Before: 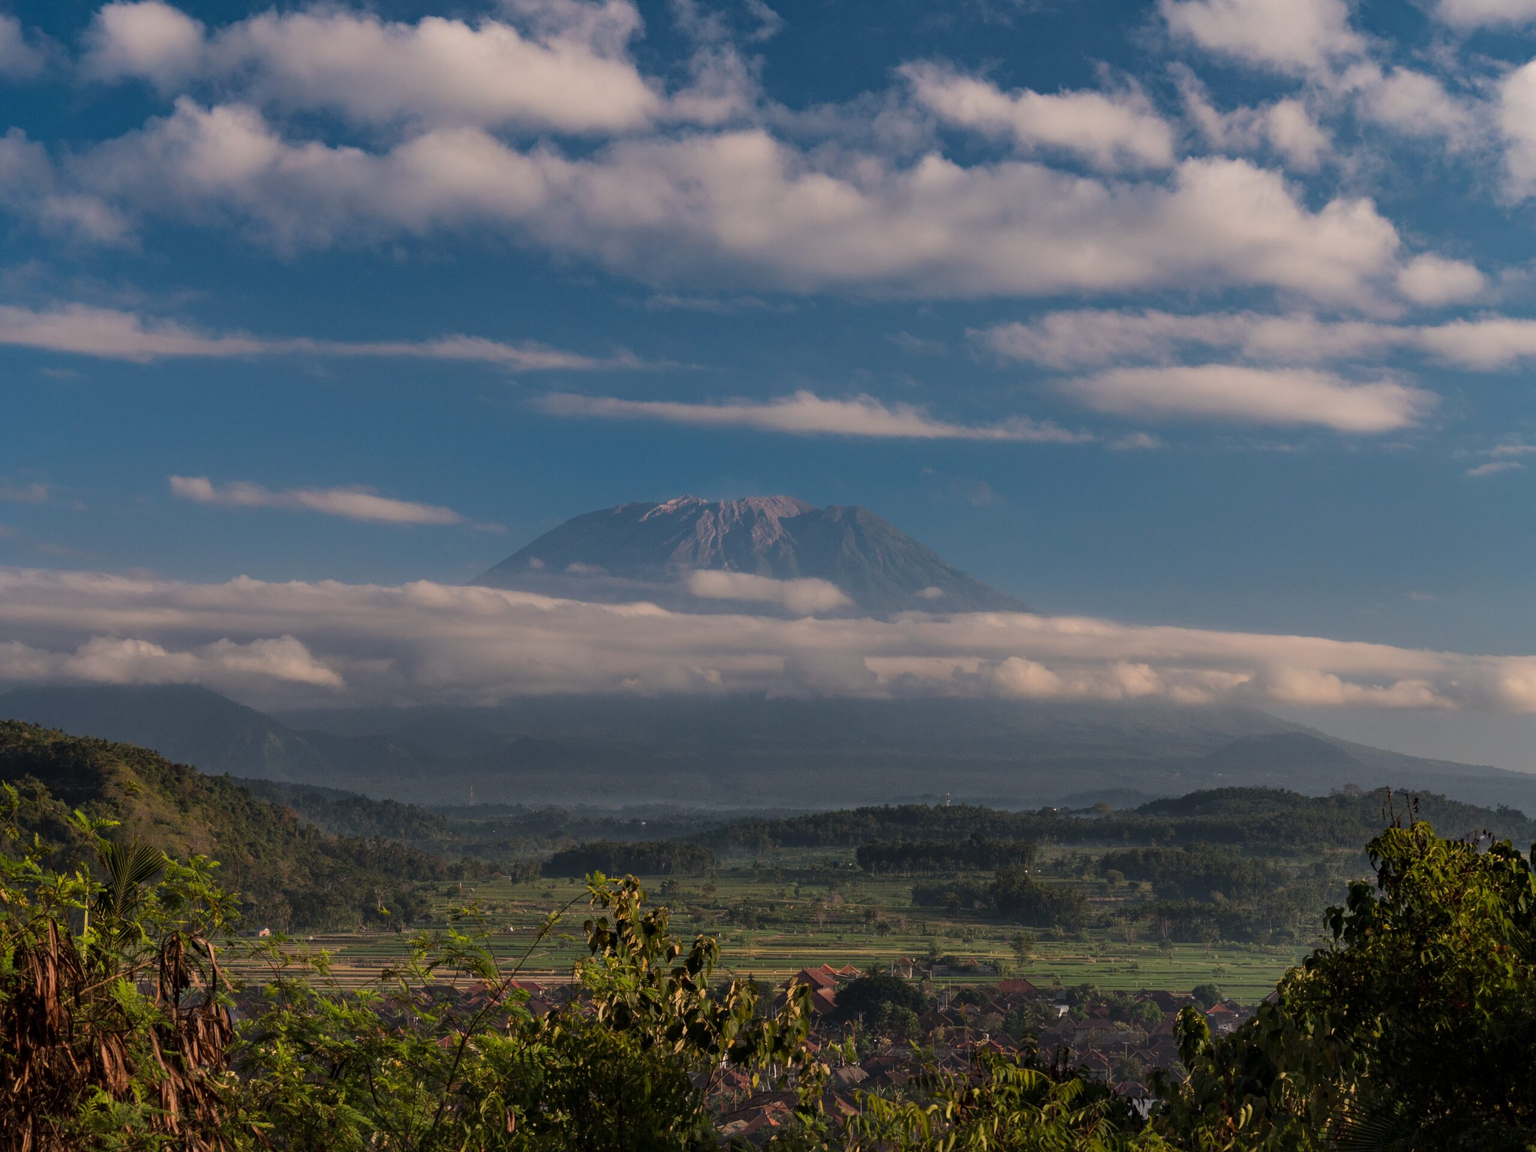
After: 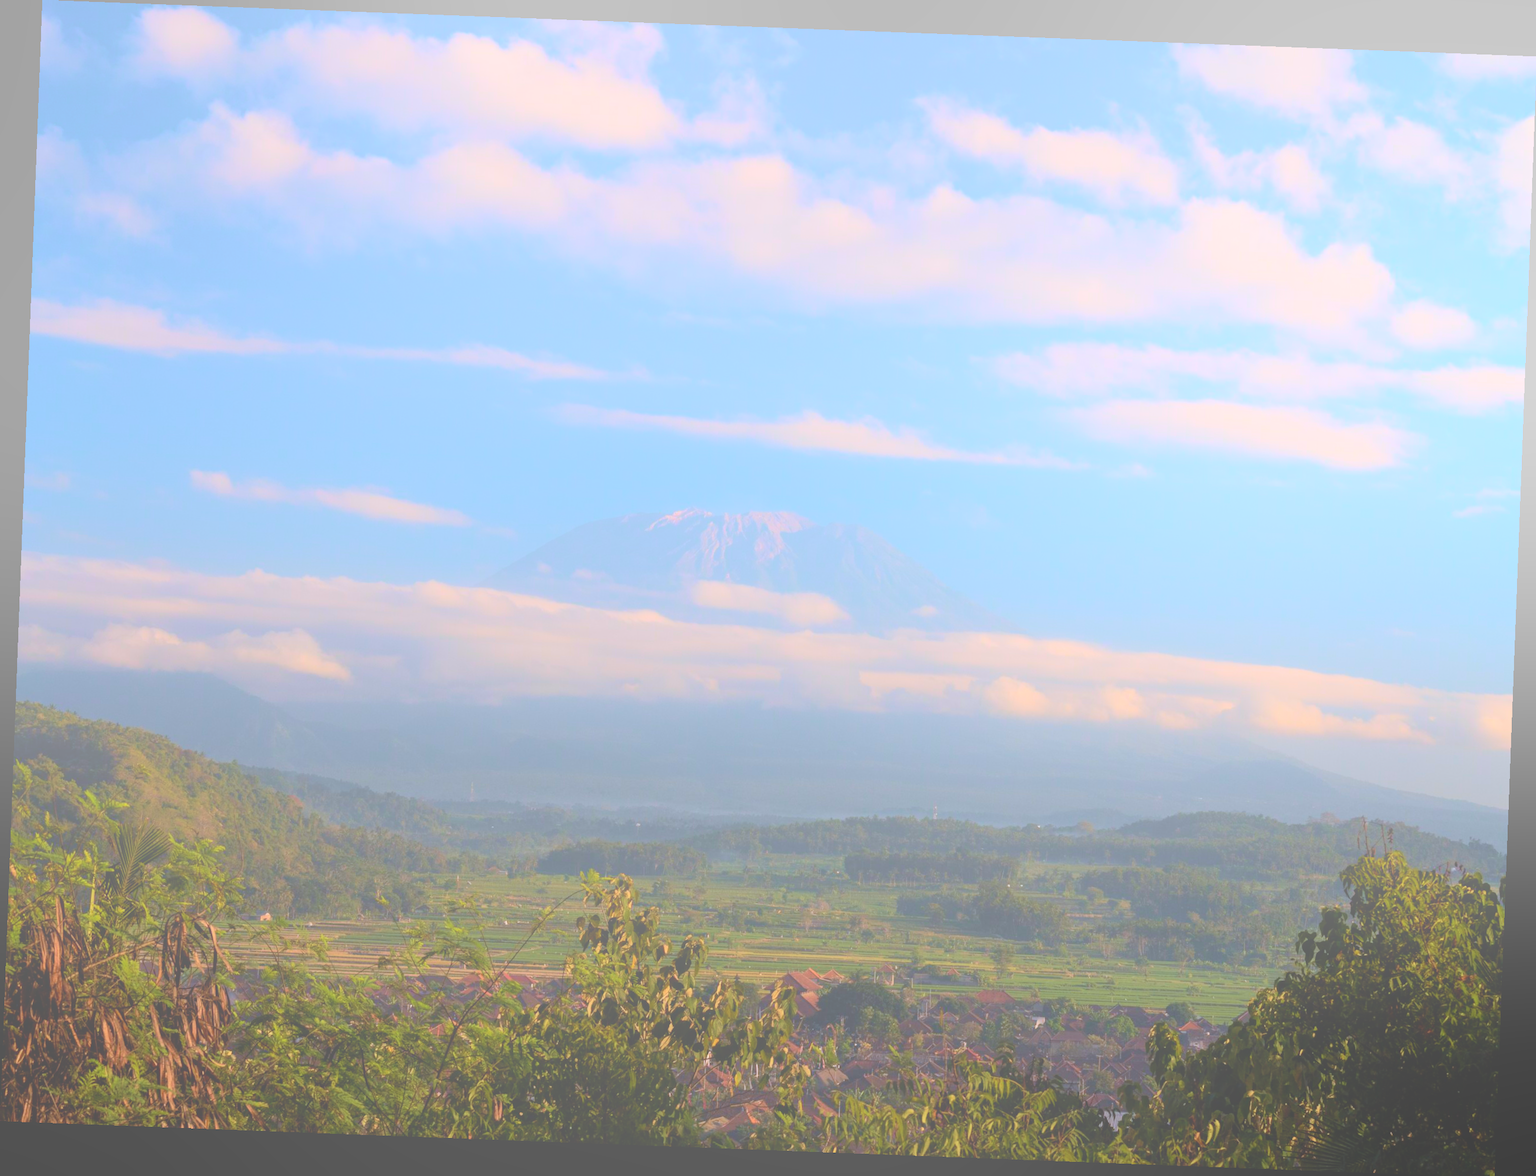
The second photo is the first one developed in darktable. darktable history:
shadows and highlights: shadows 10, white point adjustment 1, highlights -40
velvia: strength 45%
rotate and perspective: rotation 2.17°, automatic cropping off
white balance: red 0.976, blue 1.04
bloom: size 85%, threshold 5%, strength 85%
exposure: black level correction 0.001, exposure -0.125 EV, compensate exposure bias true, compensate highlight preservation false
